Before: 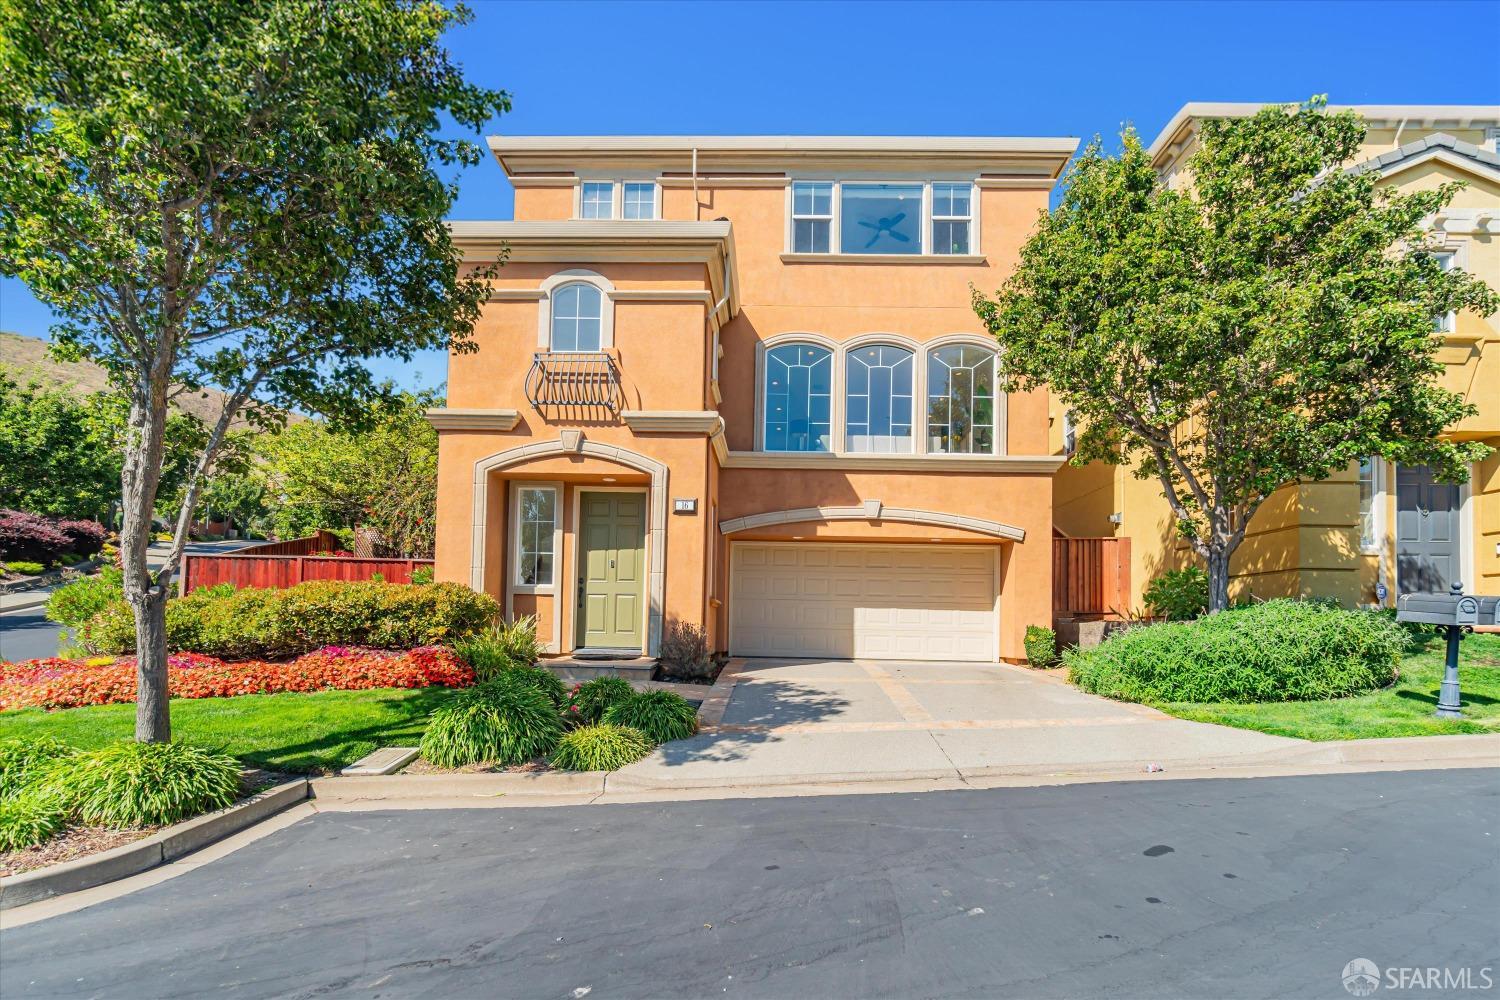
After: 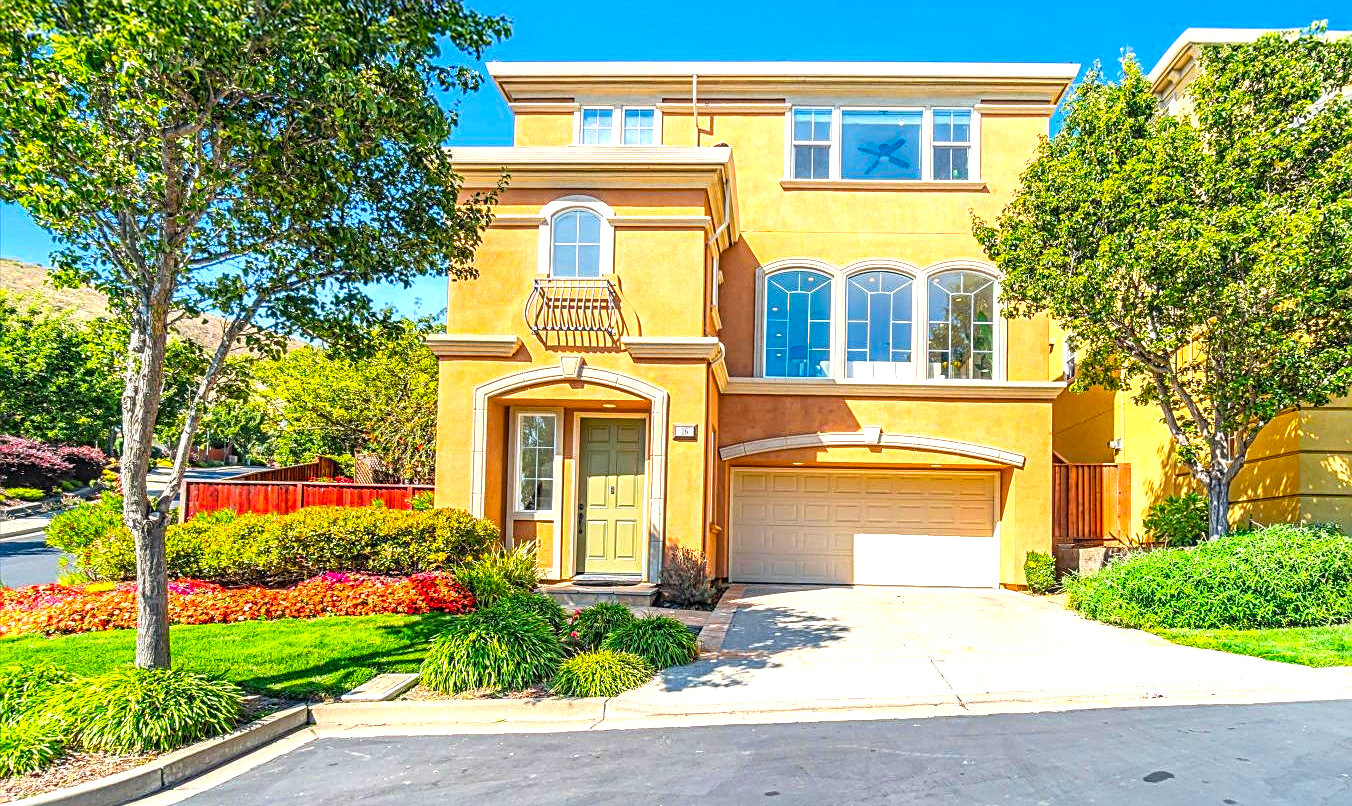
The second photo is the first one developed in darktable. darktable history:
sharpen: on, module defaults
crop: top 7.426%, right 9.805%, bottom 11.942%
color balance rgb: perceptual saturation grading › global saturation 35.573%
exposure: black level correction 0, exposure 0.84 EV, compensate highlight preservation false
local contrast: highlights 26%, detail 130%
